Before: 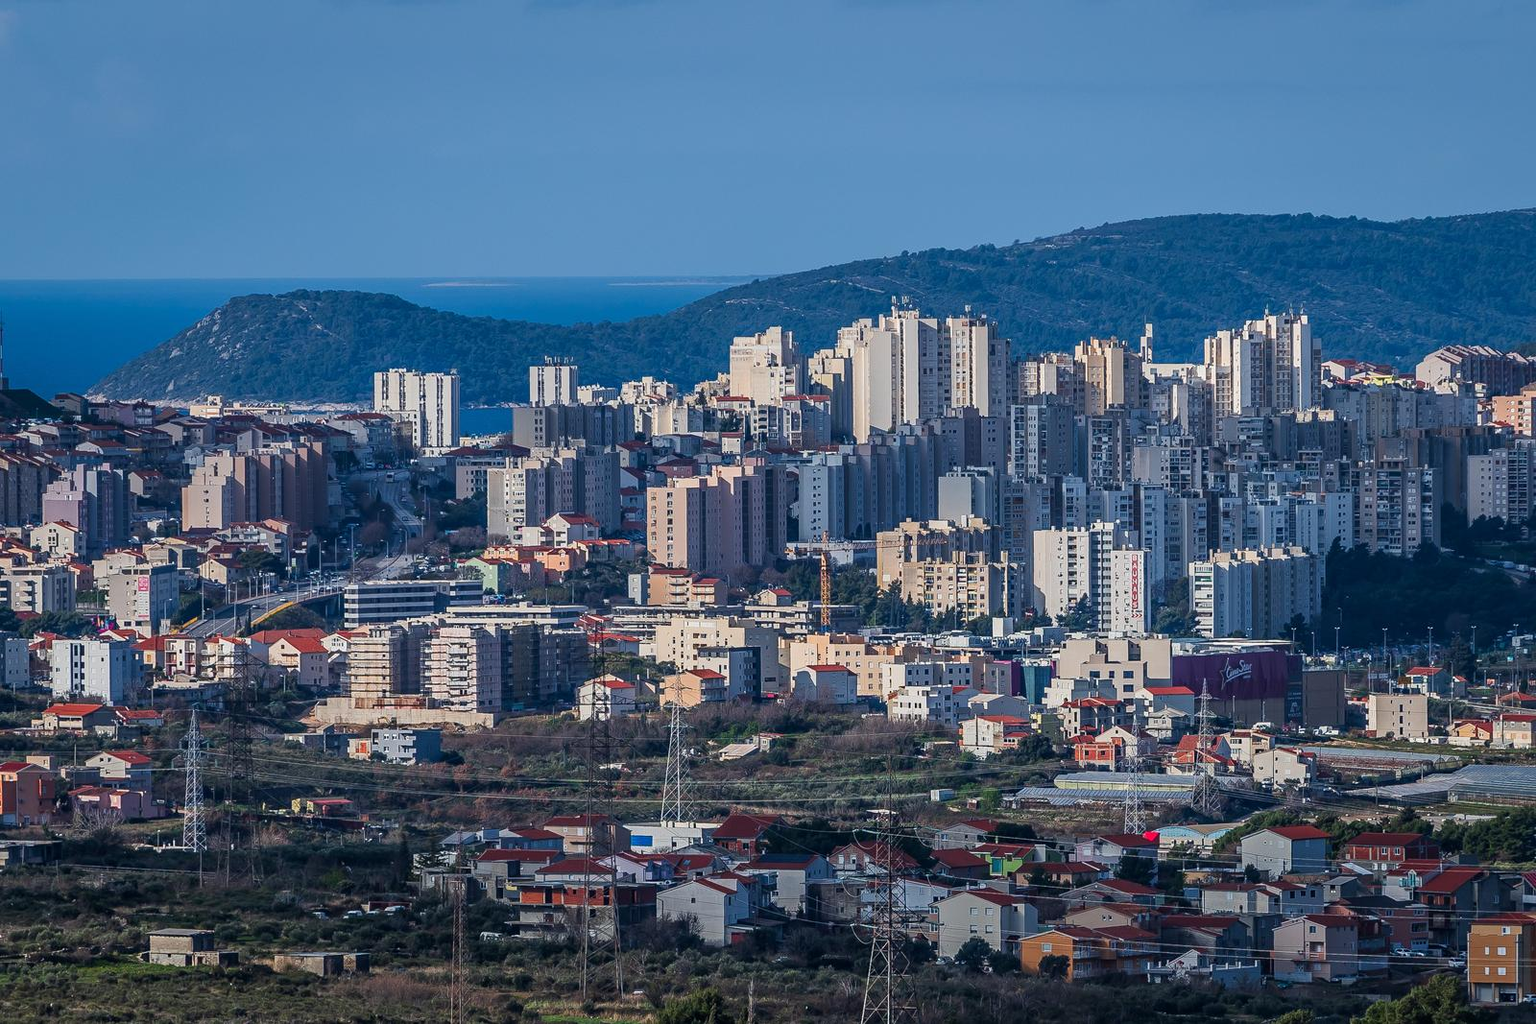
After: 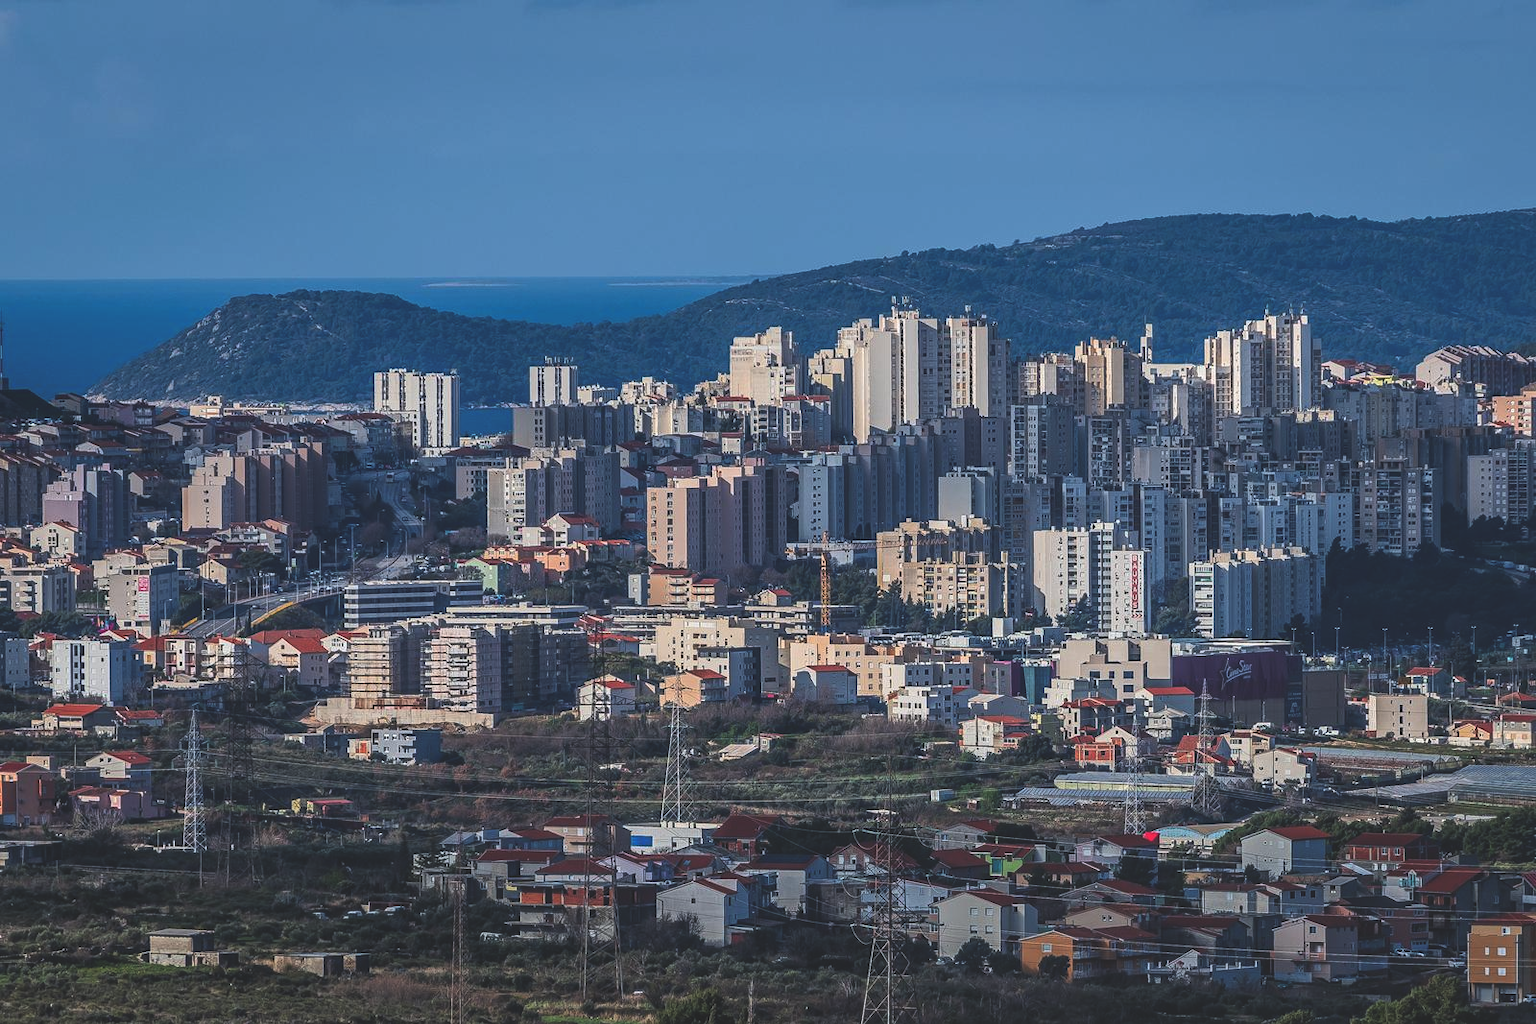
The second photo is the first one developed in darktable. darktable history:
tone curve: curves: ch0 [(0, 0) (0.8, 0.757) (1, 1)], preserve colors none
exposure: black level correction -0.028, compensate highlight preservation false
local contrast: on, module defaults
